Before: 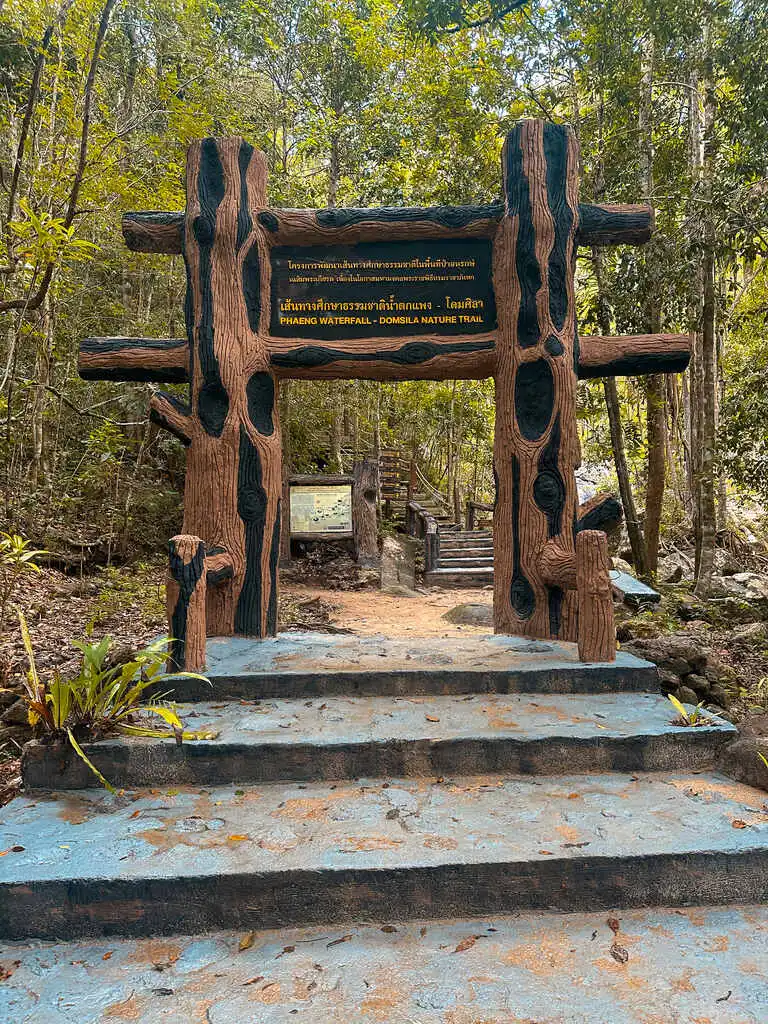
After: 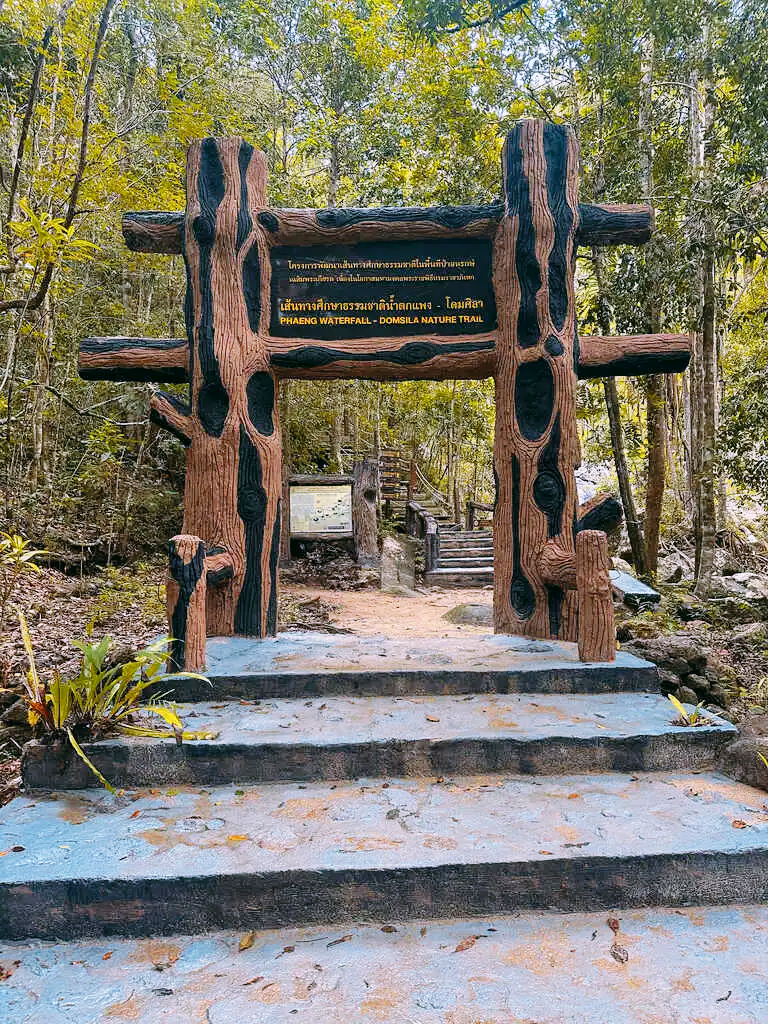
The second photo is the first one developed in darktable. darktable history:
tone curve: curves: ch0 [(0, 0) (0.003, 0.005) (0.011, 0.011) (0.025, 0.022) (0.044, 0.038) (0.069, 0.062) (0.1, 0.091) (0.136, 0.128) (0.177, 0.183) (0.224, 0.246) (0.277, 0.325) (0.335, 0.403) (0.399, 0.473) (0.468, 0.557) (0.543, 0.638) (0.623, 0.709) (0.709, 0.782) (0.801, 0.847) (0.898, 0.923) (1, 1)], preserve colors none
color look up table: target L [94.57, 89.81, 88.26, 87.89, 84.68, 69.96, 70.57, 64.02, 48.65, 44.18, 23.35, 4.529, 200.28, 79.32, 77.22, 72.05, 70.21, 63.92, 49.94, 56.68, 56.81, 47.79, 42.01, 42.74, 35.06, 31.75, 32.52, 95.83, 79.42, 60.32, 70.51, 57.3, 55.83, 53.13, 41.46, 36.95, 36, 38.31, 37.34, 32.34, 18.8, 11.84, 87.21, 65.09, 65.68, 53.45, 39.57, 36.38, 15.34], target a [-2.833, -26.57, -18.29, -39.23, -55.39, -40.8, -16.51, -64.61, -45.82, -31.99, -23.17, -7.634, 0, 24.33, 12.35, 29.98, 6.681, 36.73, 74.26, 0.153, 26.5, 77.07, 45.9, 64.37, 36.58, 49.56, 49.88, 3.245, 25.48, 65.88, 54.98, 79.28, -0.384, 7.795, 11.7, 57.98, 39.26, 27.87, 57.18, -0.031, 21.46, 25.72, -17.65, -33.46, -2.187, -16.42, -3.081, -18.51, 2.251], target b [2.928, 51.09, 89.8, -10.19, 8.016, 19.22, -10.25, 59.87, 31.83, 41.82, 25.68, 5.3, 0, 14.77, -11.82, 59.87, 46.43, -7.315, 33.38, 16.5, 34.9, 55.58, 13.78, 51, 40.25, 12.36, 38.67, -4.727, -27.56, -25.07, -43.34, -47.2, -67.74, -16.42, -60.65, -13.77, -27.07, -84.78, -66.95, -6.071, -50.73, -0.661, -15.53, -33.09, -33.9, -50, -29.45, -16.12, -22.82], num patches 49
